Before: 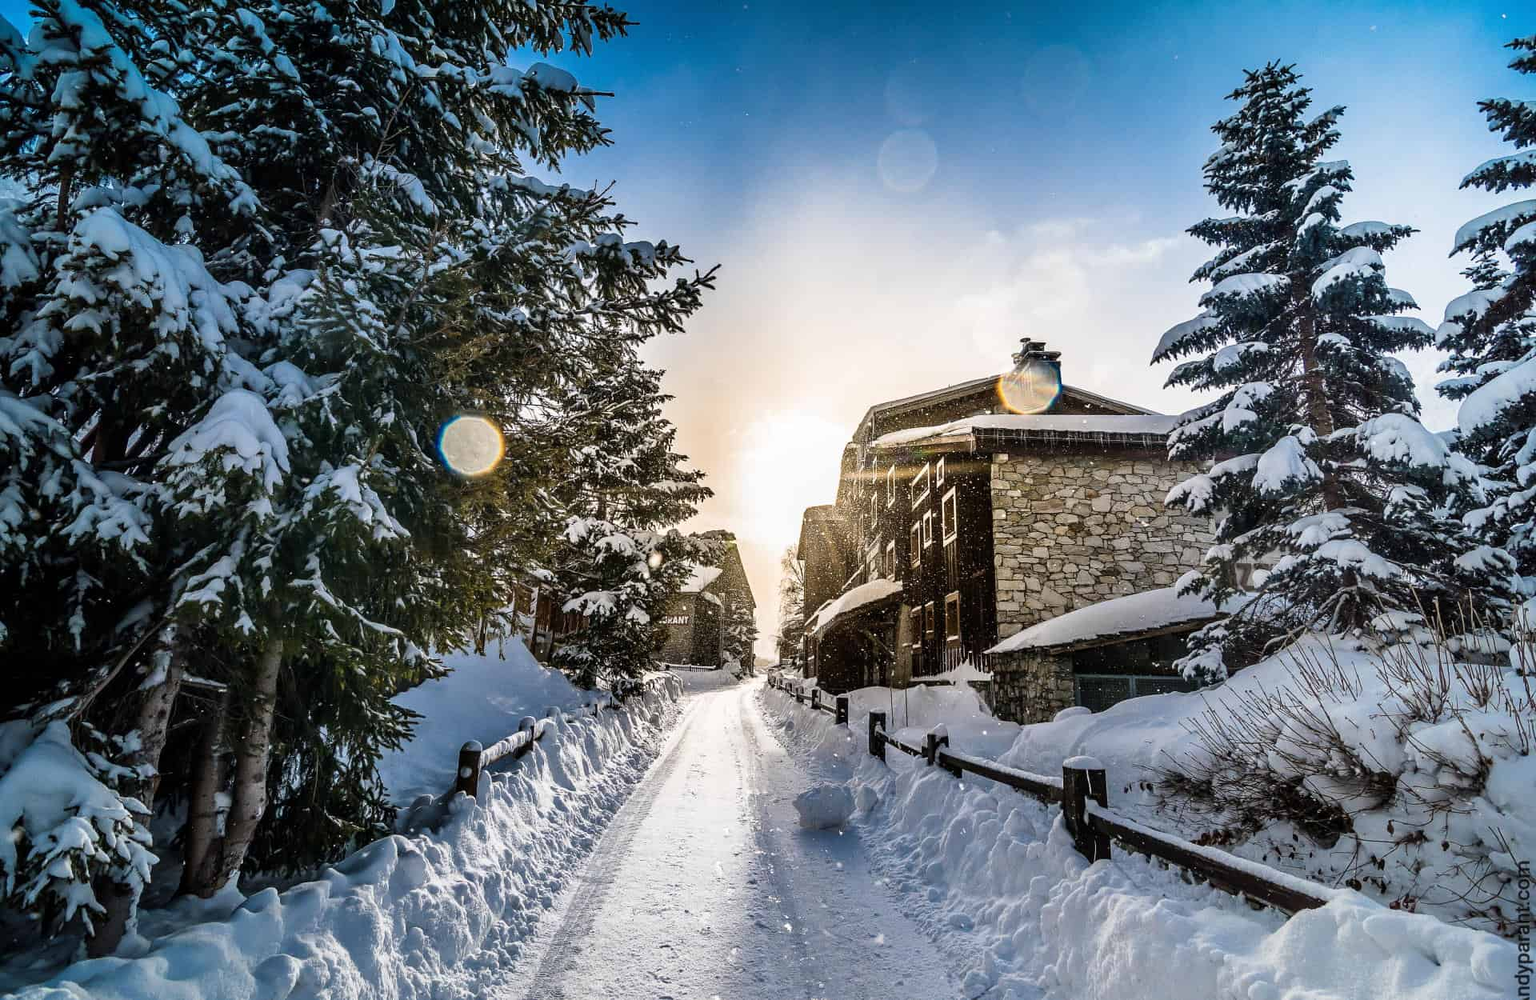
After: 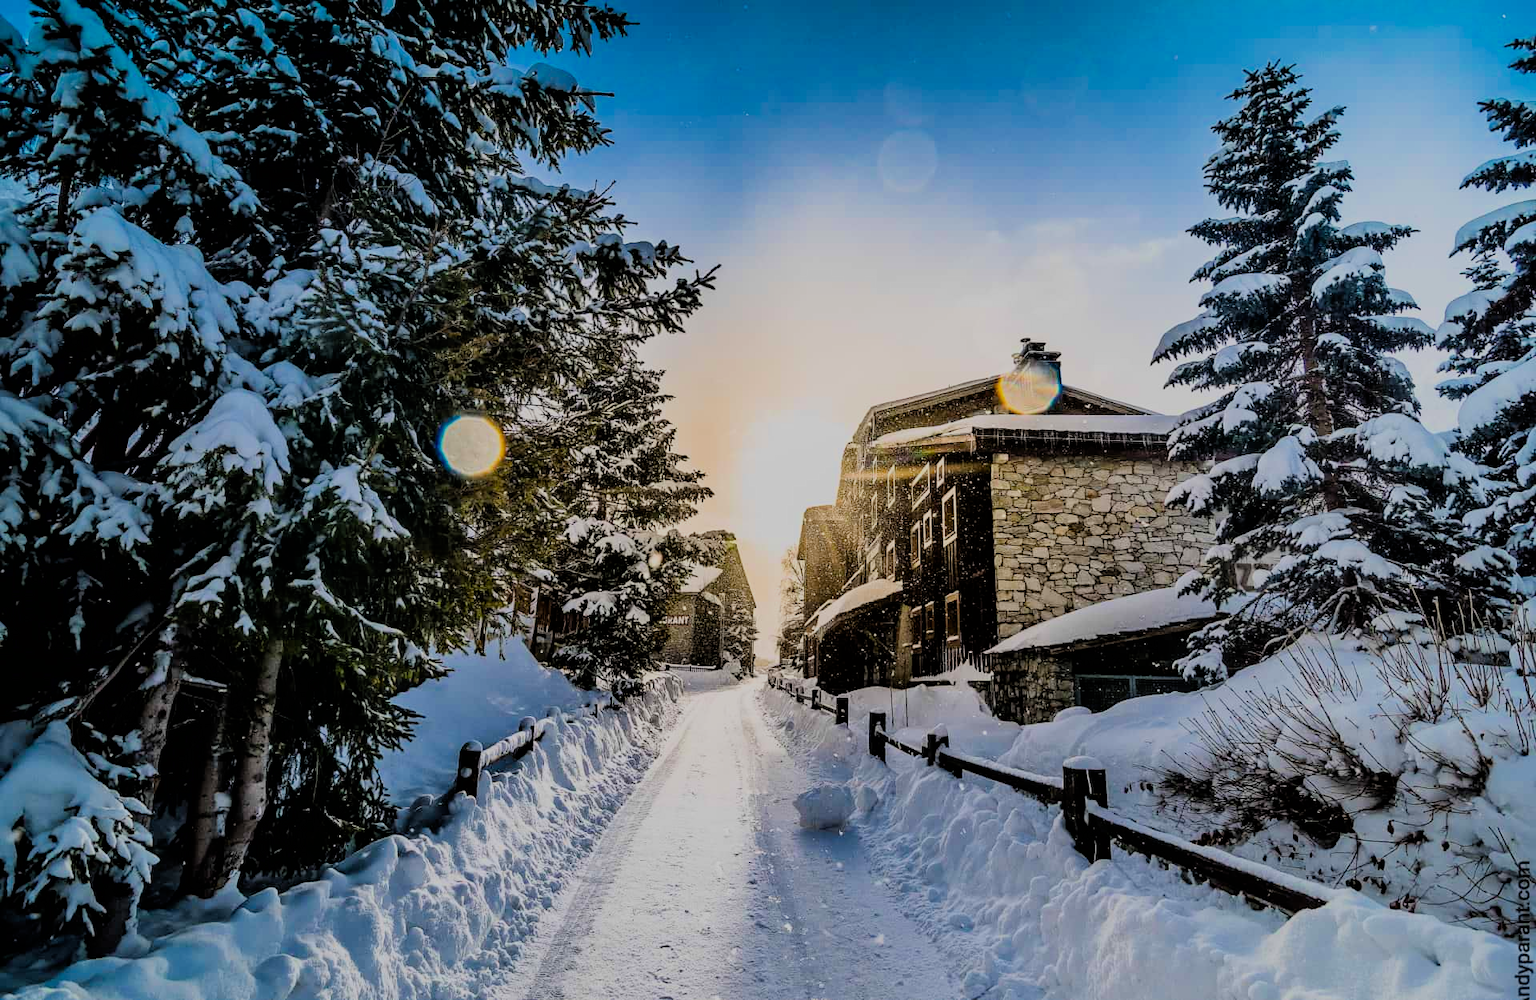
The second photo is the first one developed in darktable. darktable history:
color balance rgb: perceptual saturation grading › global saturation 20%, global vibrance 20%
filmic rgb: black relative exposure -6.15 EV, white relative exposure 6.96 EV, hardness 2.23, color science v6 (2022)
